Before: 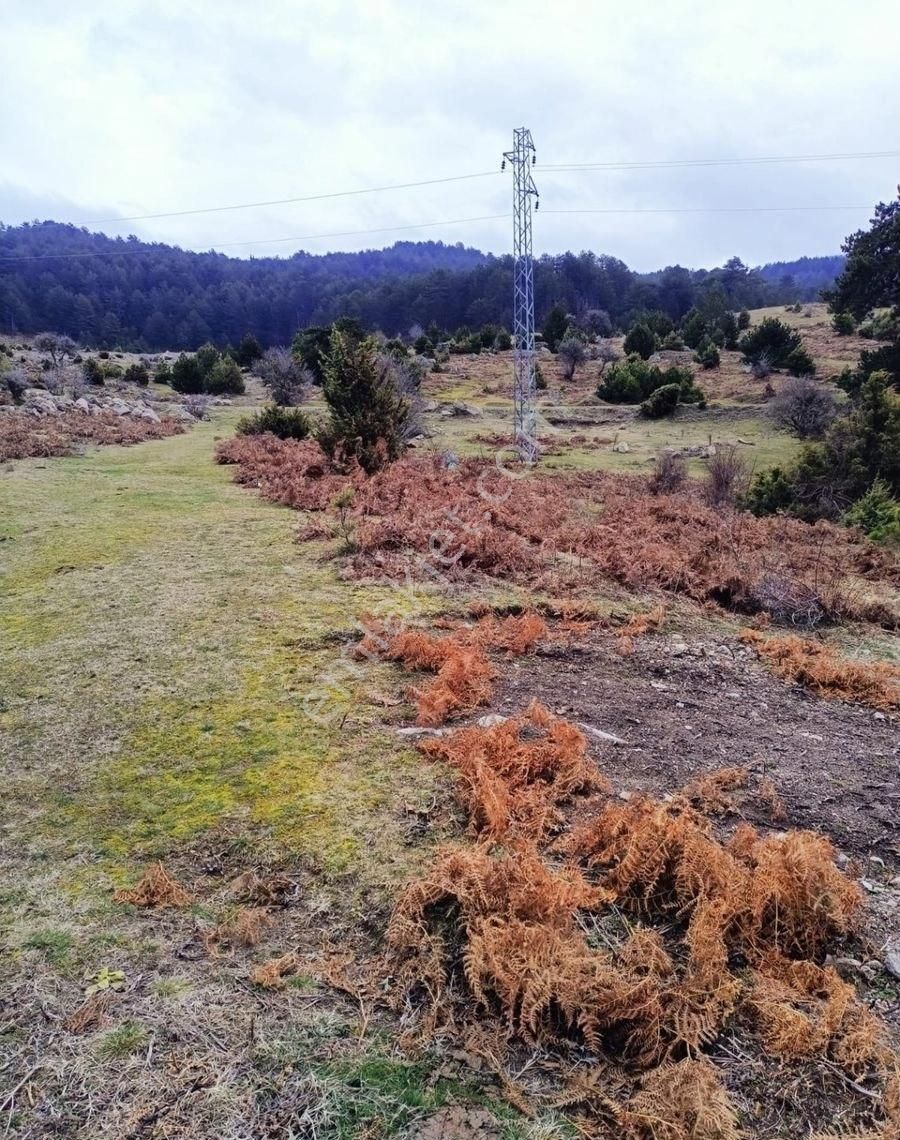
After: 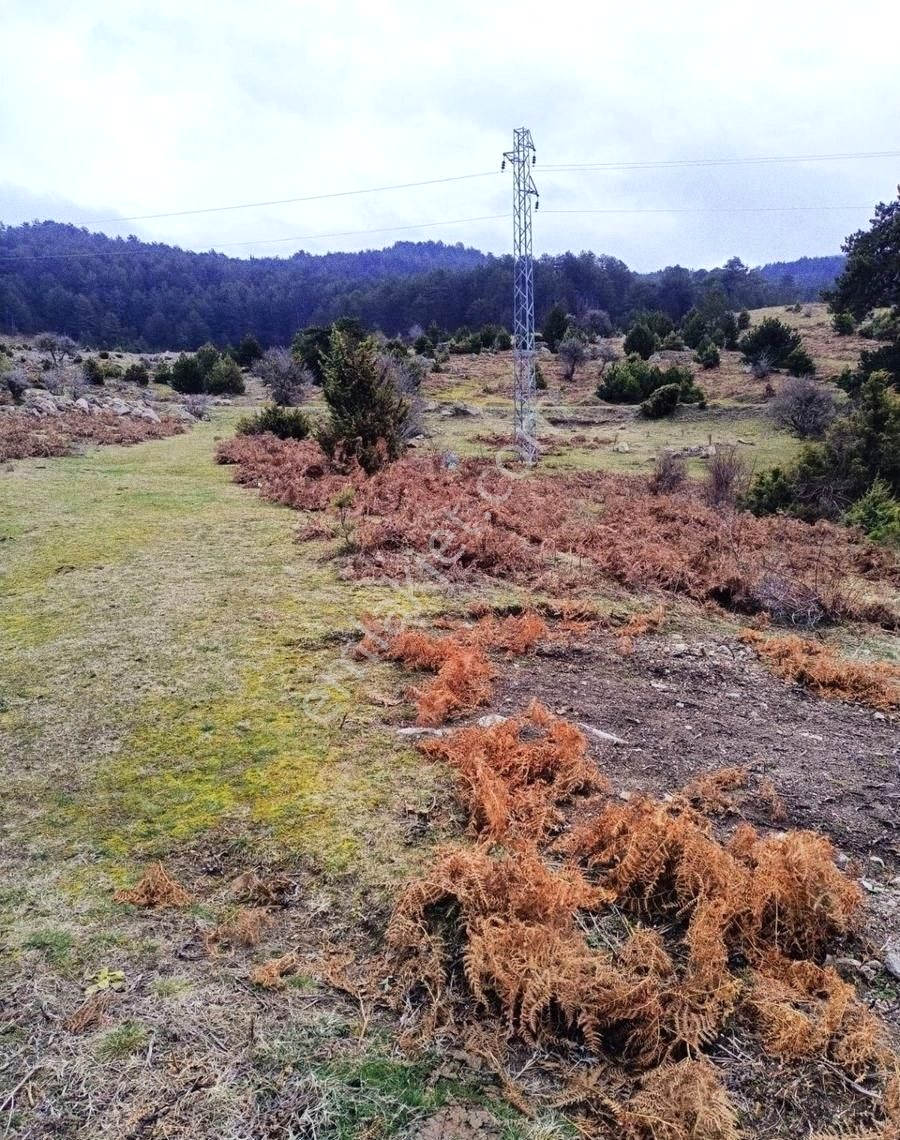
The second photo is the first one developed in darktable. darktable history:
exposure: exposure 0.128 EV, compensate highlight preservation false
grain: coarseness 11.82 ISO, strength 36.67%, mid-tones bias 74.17%
